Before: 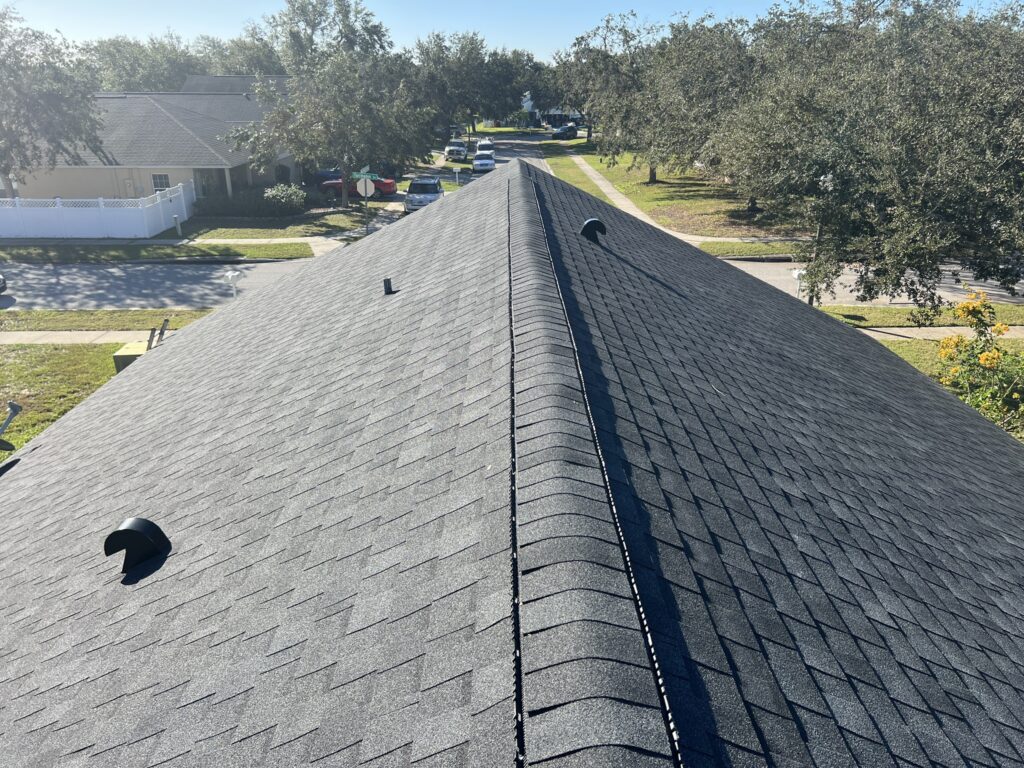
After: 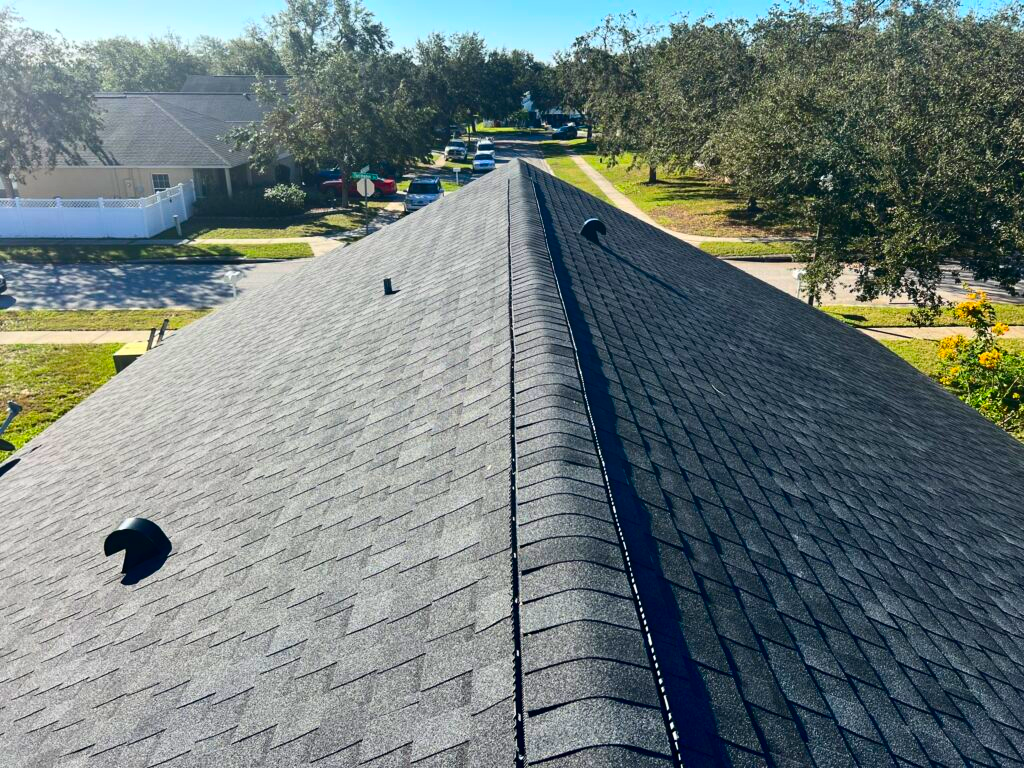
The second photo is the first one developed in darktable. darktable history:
color correction: highlights b* -0.055, saturation 1.29
contrast brightness saturation: contrast 0.194, brightness -0.106, saturation 0.211
